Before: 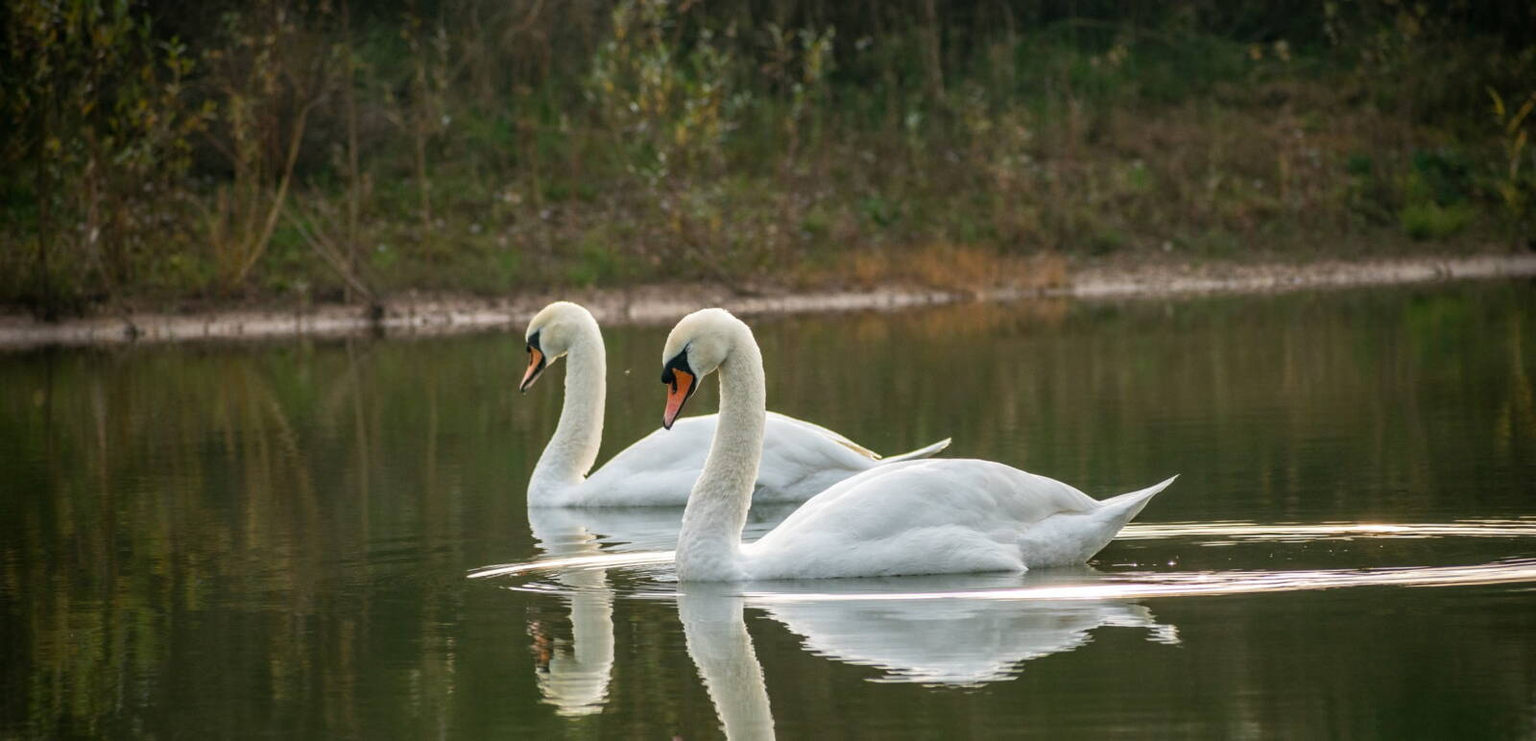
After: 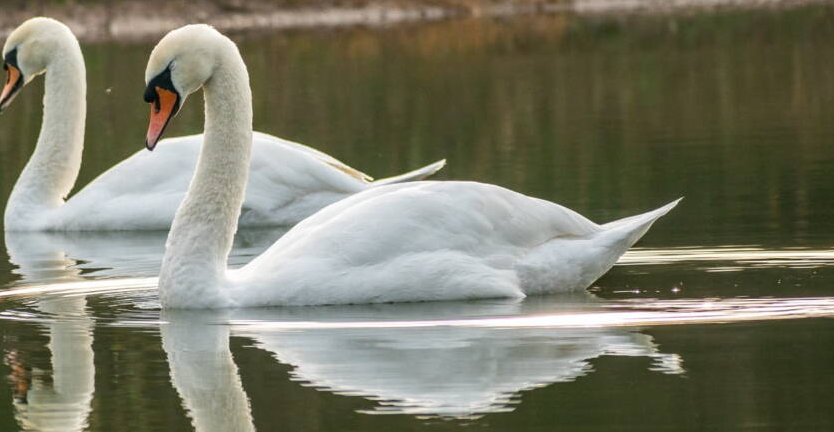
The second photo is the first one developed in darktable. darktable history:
crop: left 34.069%, top 38.561%, right 13.749%, bottom 5.442%
